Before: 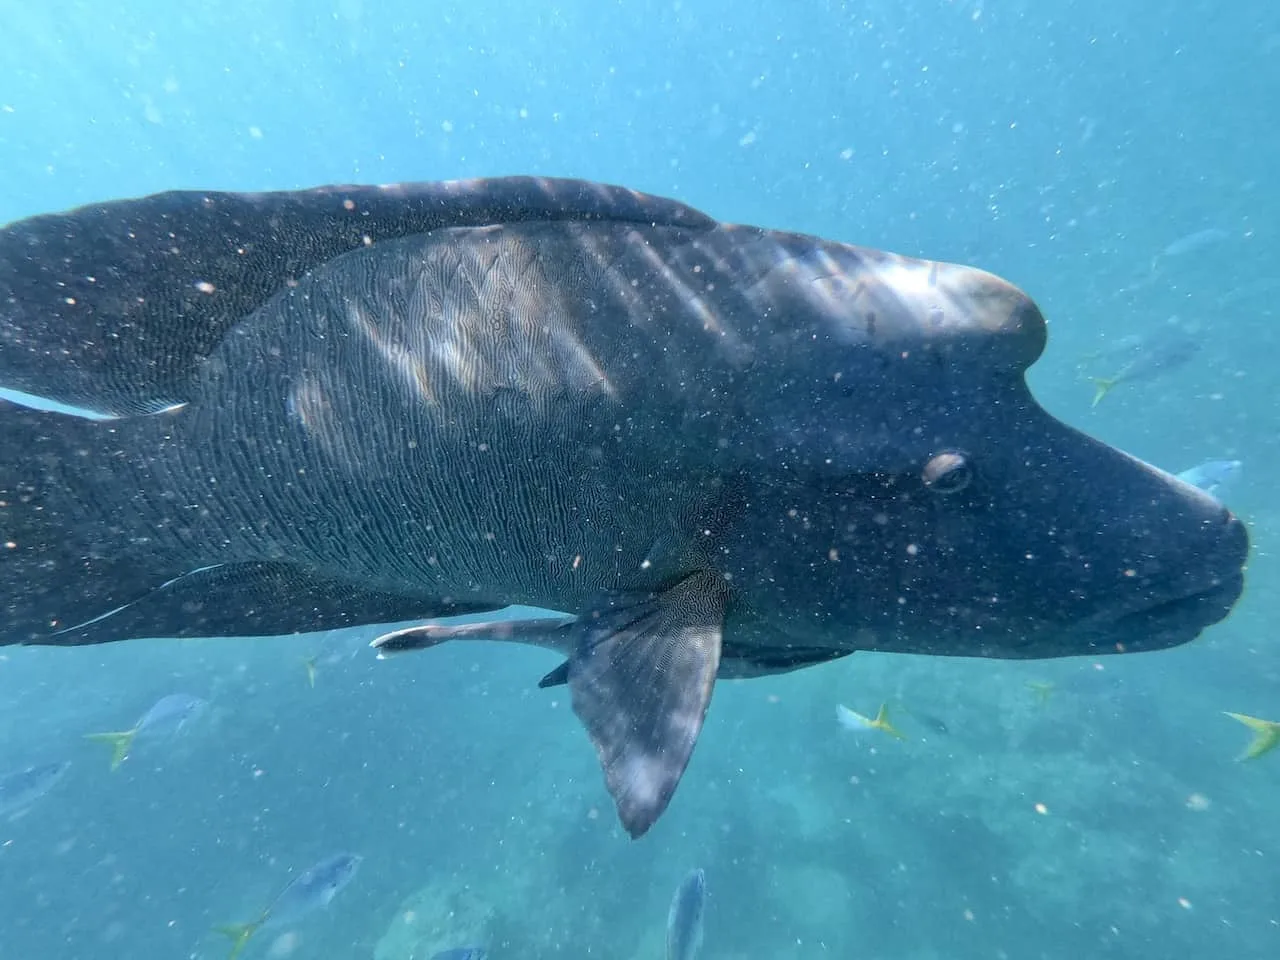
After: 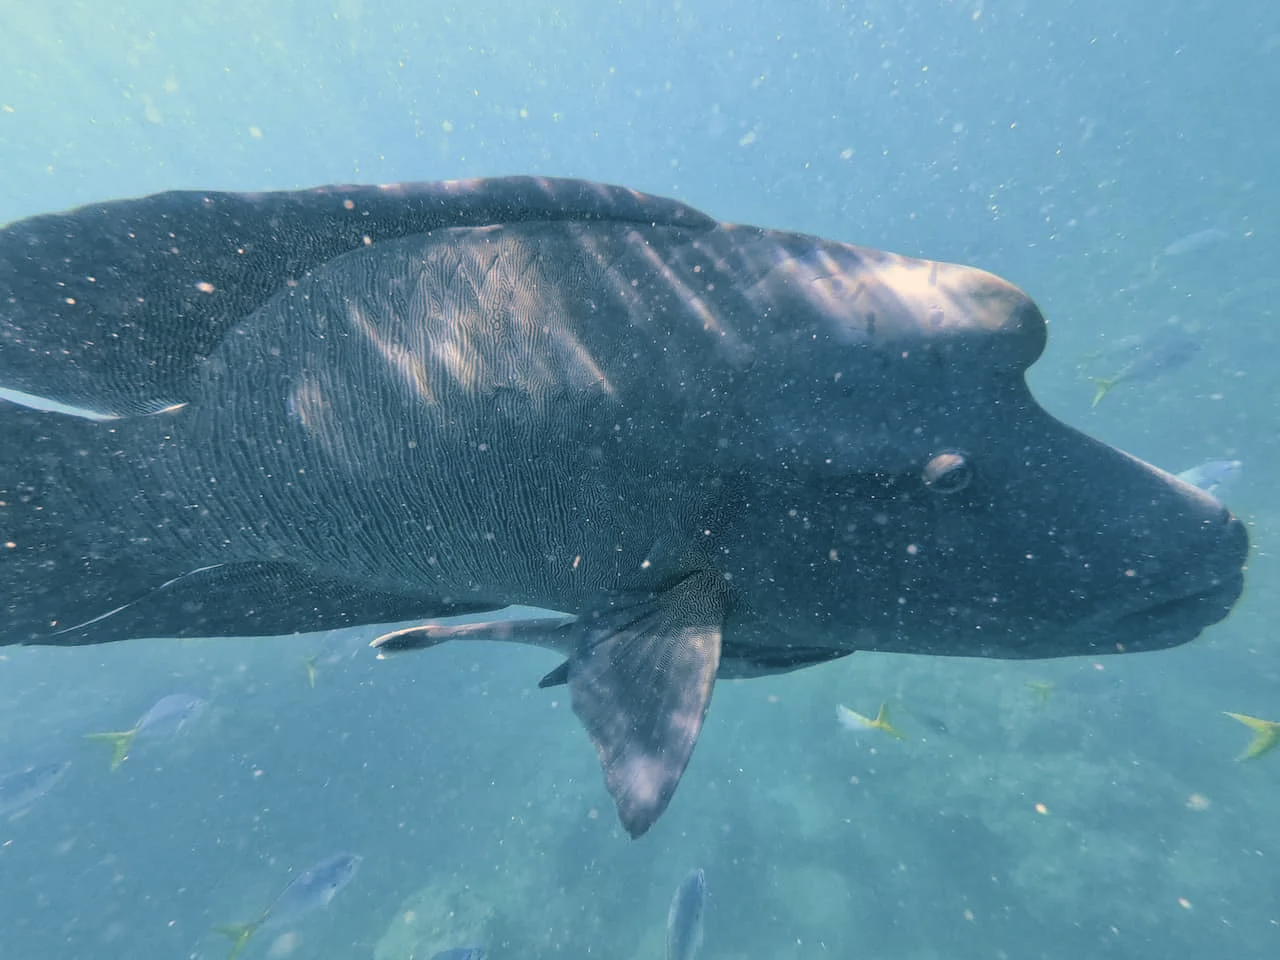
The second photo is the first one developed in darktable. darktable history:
contrast brightness saturation: contrast -0.1, saturation -0.1
split-toning: shadows › hue 205.2°, shadows › saturation 0.29, highlights › hue 50.4°, highlights › saturation 0.38, balance -49.9
color correction: highlights a* 10.32, highlights b* 14.66, shadows a* -9.59, shadows b* -15.02
